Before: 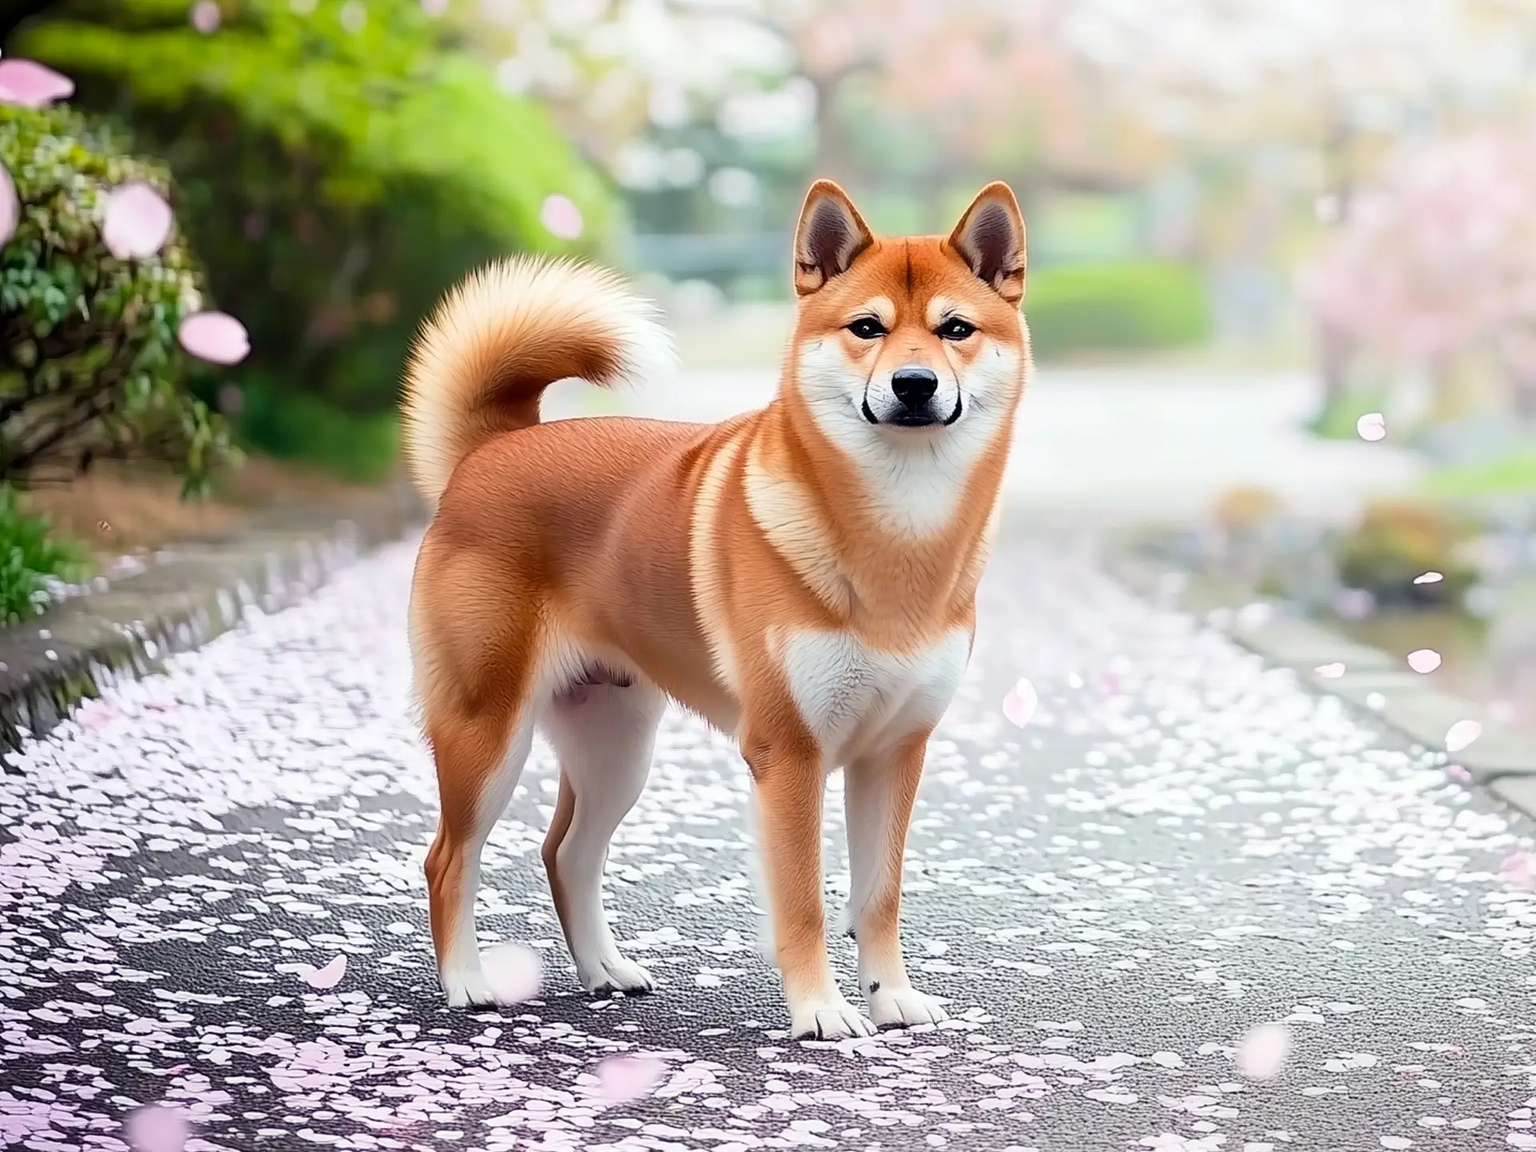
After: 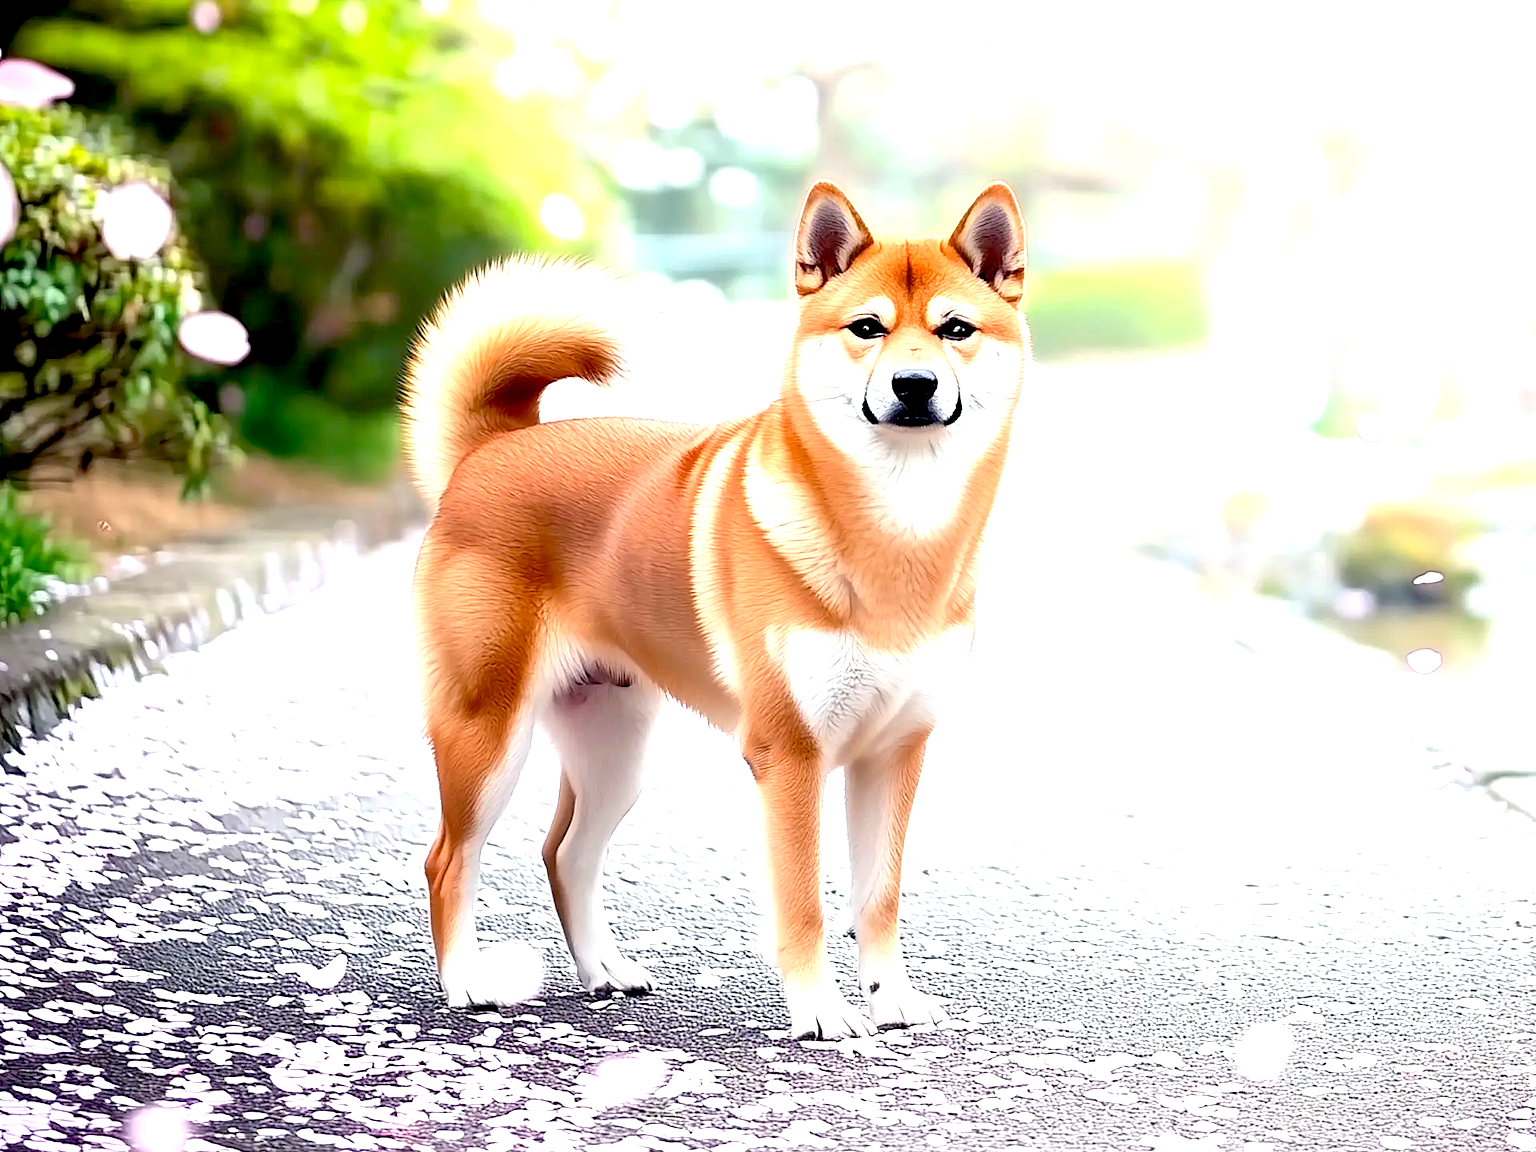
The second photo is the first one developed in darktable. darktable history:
exposure: black level correction 0.011, exposure 1.081 EV, compensate highlight preservation false
